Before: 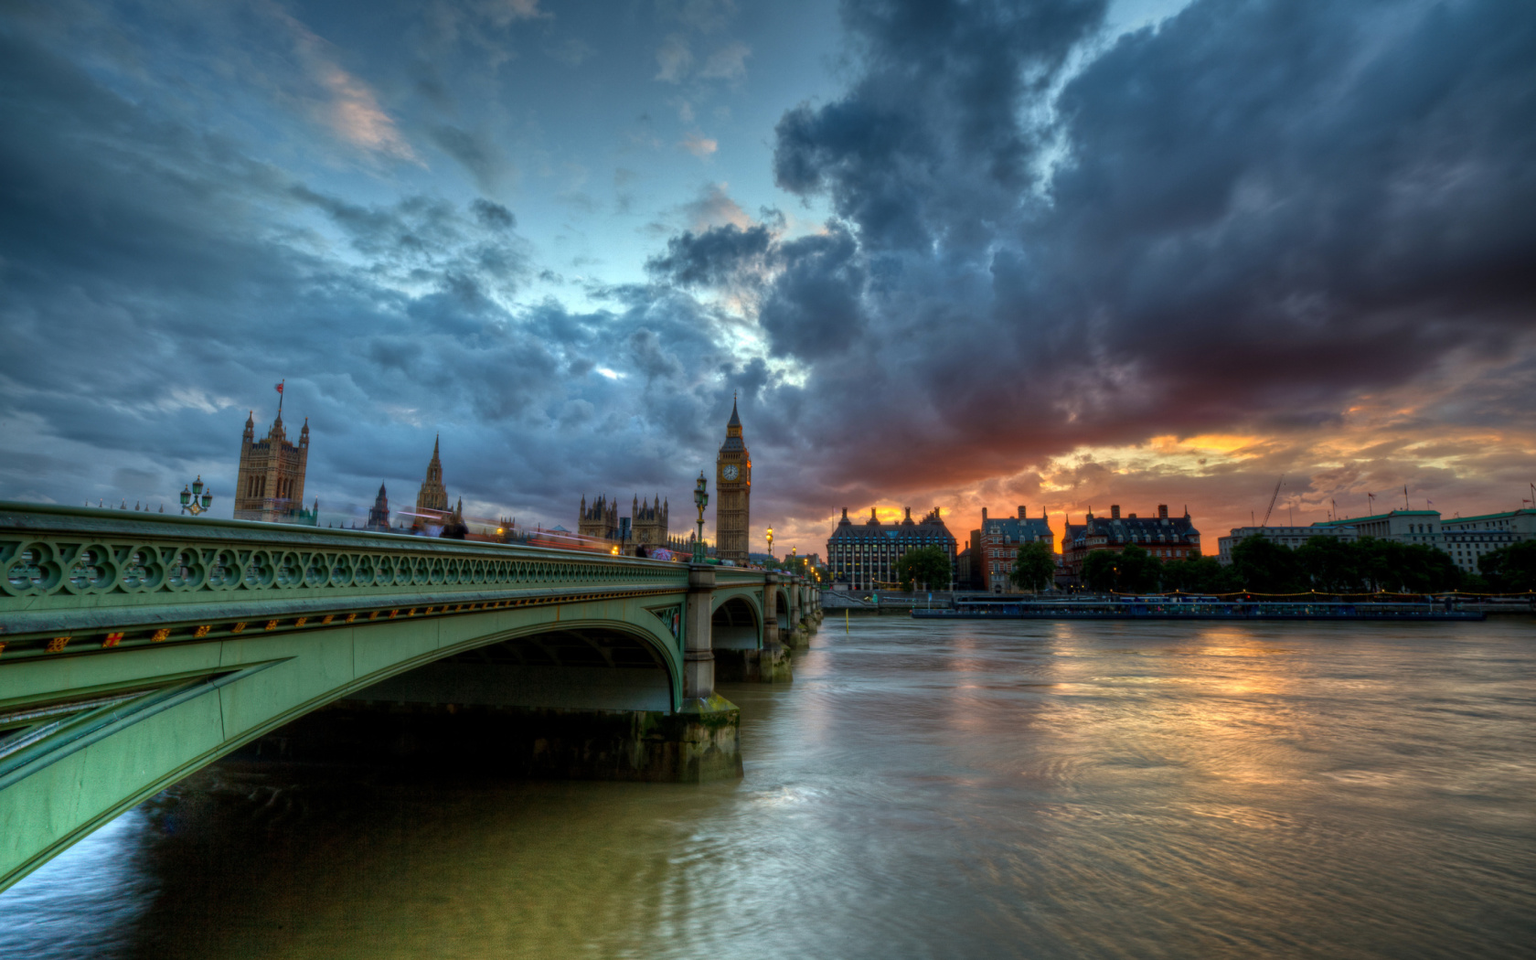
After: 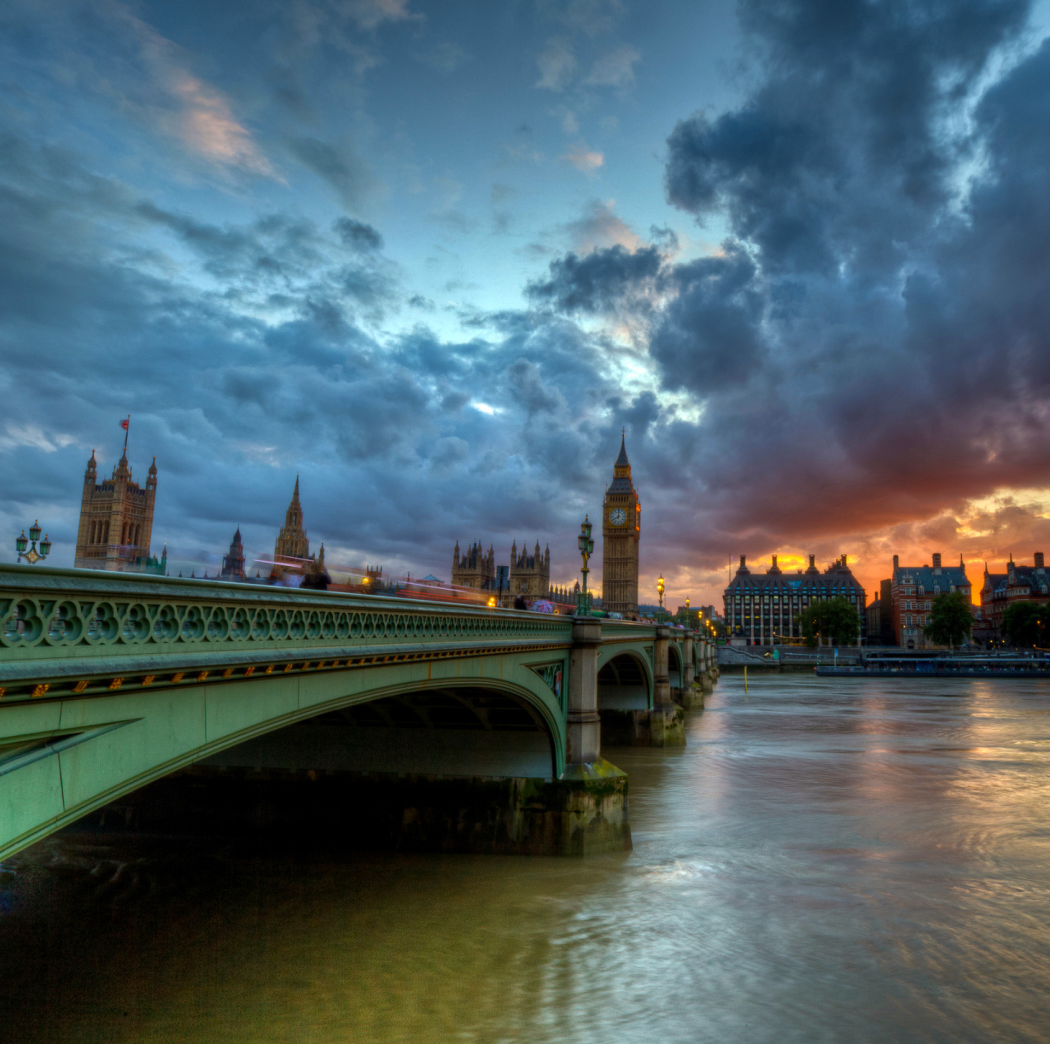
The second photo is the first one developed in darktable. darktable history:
crop: left 10.794%, right 26.567%
color balance rgb: power › chroma 0.277%, power › hue 24.09°, linear chroma grading › mid-tones 7.465%, perceptual saturation grading › global saturation 0.63%, global vibrance 20%
